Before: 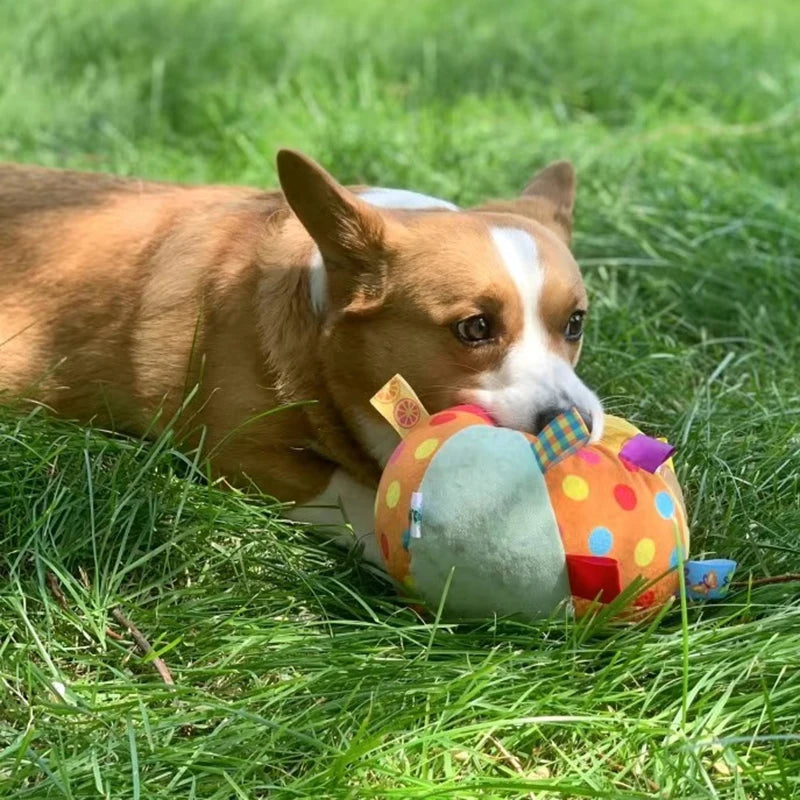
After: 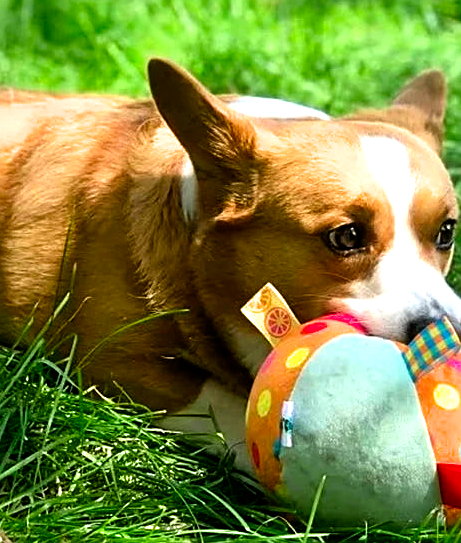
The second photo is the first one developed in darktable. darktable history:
crop: left 16.215%, top 11.461%, right 26.125%, bottom 20.596%
exposure: black level correction 0, exposure 0 EV, compensate exposure bias true, compensate highlight preservation false
sharpen: on, module defaults
contrast brightness saturation: brightness -0.017, saturation 0.341
filmic rgb: black relative exposure -8.26 EV, white relative exposure 2.2 EV, target white luminance 99.935%, hardness 7.2, latitude 74.31%, contrast 1.316, highlights saturation mix -2.63%, shadows ↔ highlights balance 30.86%, iterations of high-quality reconstruction 0
shadows and highlights: radius 45.14, white point adjustment 6.7, compress 79.62%, soften with gaussian
color correction: highlights b* 0.043, saturation 1.26
